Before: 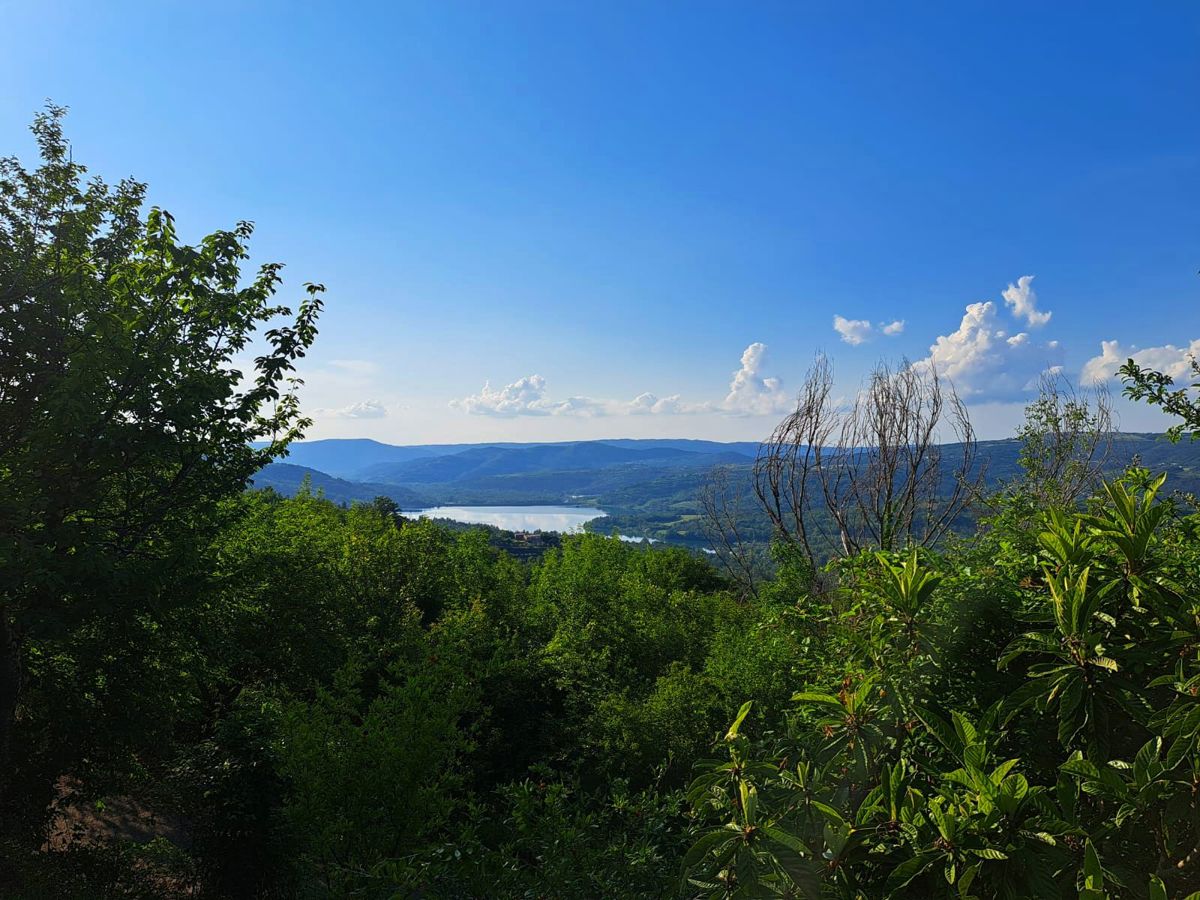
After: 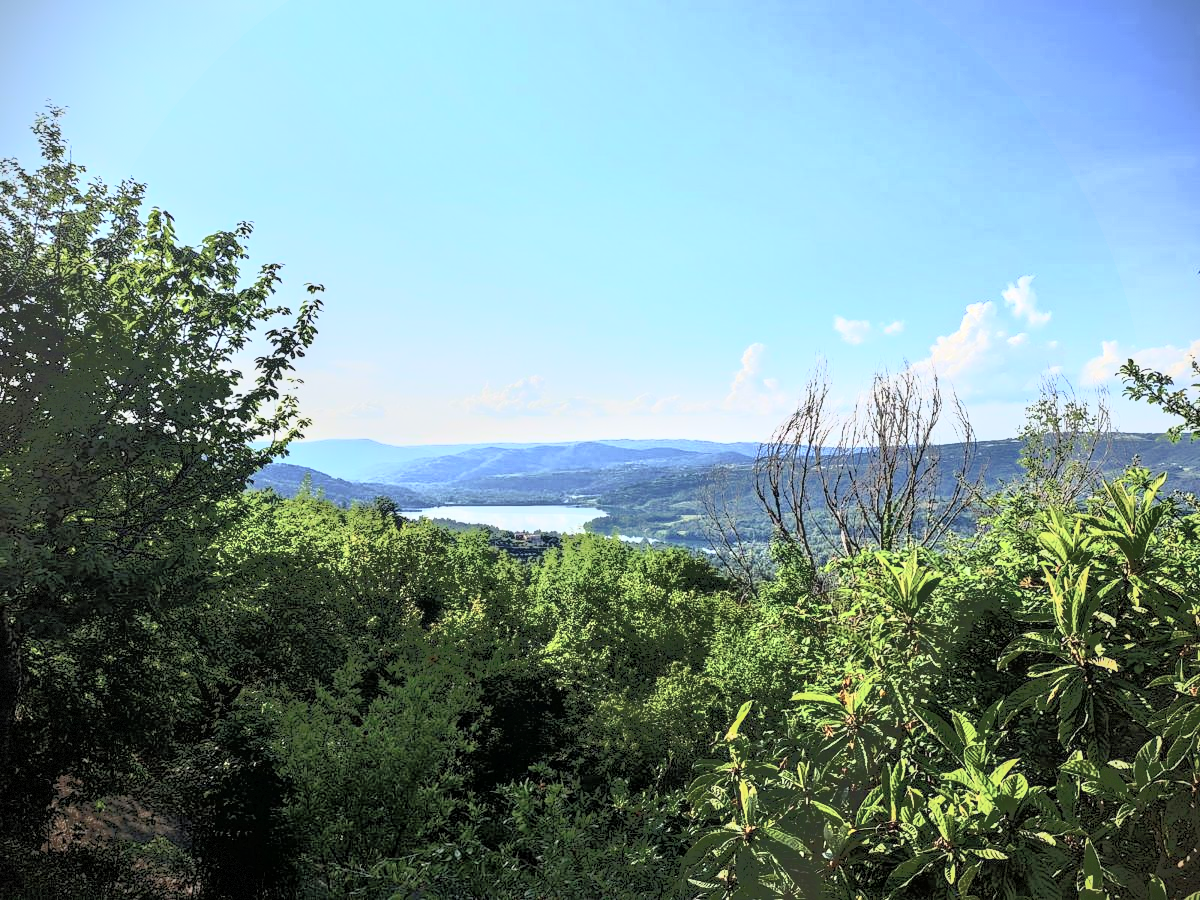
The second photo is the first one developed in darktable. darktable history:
tone curve: curves: ch0 [(0, 0) (0.003, 0.005) (0.011, 0.018) (0.025, 0.041) (0.044, 0.072) (0.069, 0.113) (0.1, 0.163) (0.136, 0.221) (0.177, 0.289) (0.224, 0.366) (0.277, 0.452) (0.335, 0.546) (0.399, 0.65) (0.468, 0.763) (0.543, 0.885) (0.623, 0.93) (0.709, 0.946) (0.801, 0.963) (0.898, 0.981) (1, 1)], color space Lab, independent channels, preserve colors none
tone equalizer: -7 EV -0.655 EV, -6 EV 1.01 EV, -5 EV -0.483 EV, -4 EV 0.405 EV, -3 EV 0.437 EV, -2 EV 0.148 EV, -1 EV -0.13 EV, +0 EV -0.385 EV
local contrast: on, module defaults
vignetting: fall-off start 91.25%, brightness -0.585, saturation -0.117, dithering 8-bit output, unbound false
